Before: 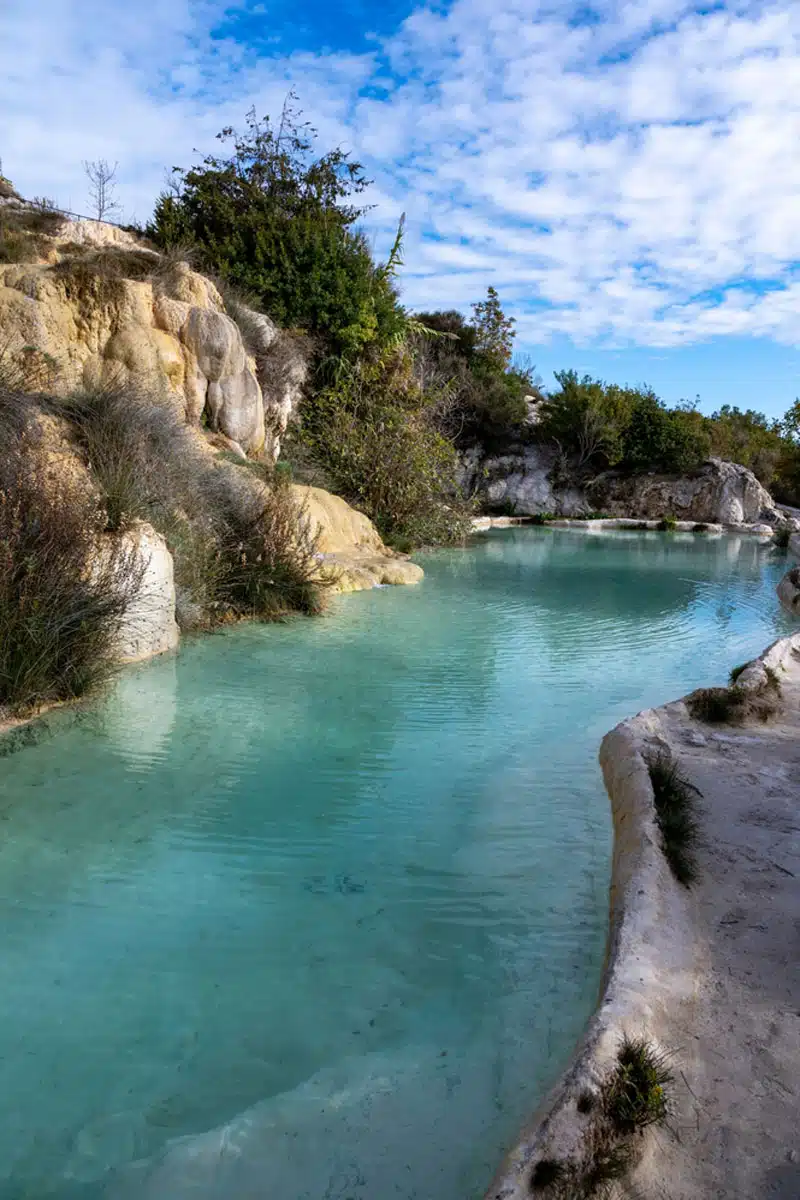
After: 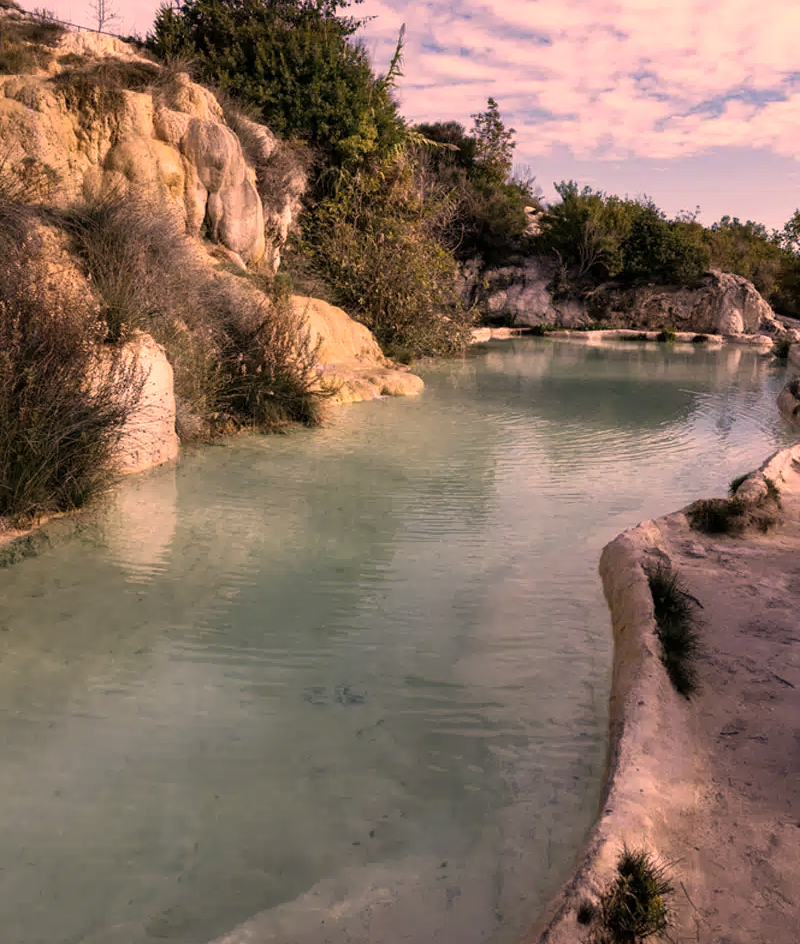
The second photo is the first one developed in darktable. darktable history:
crop and rotate: top 15.774%, bottom 5.506%
color correction: highlights a* 40, highlights b* 40, saturation 0.69
